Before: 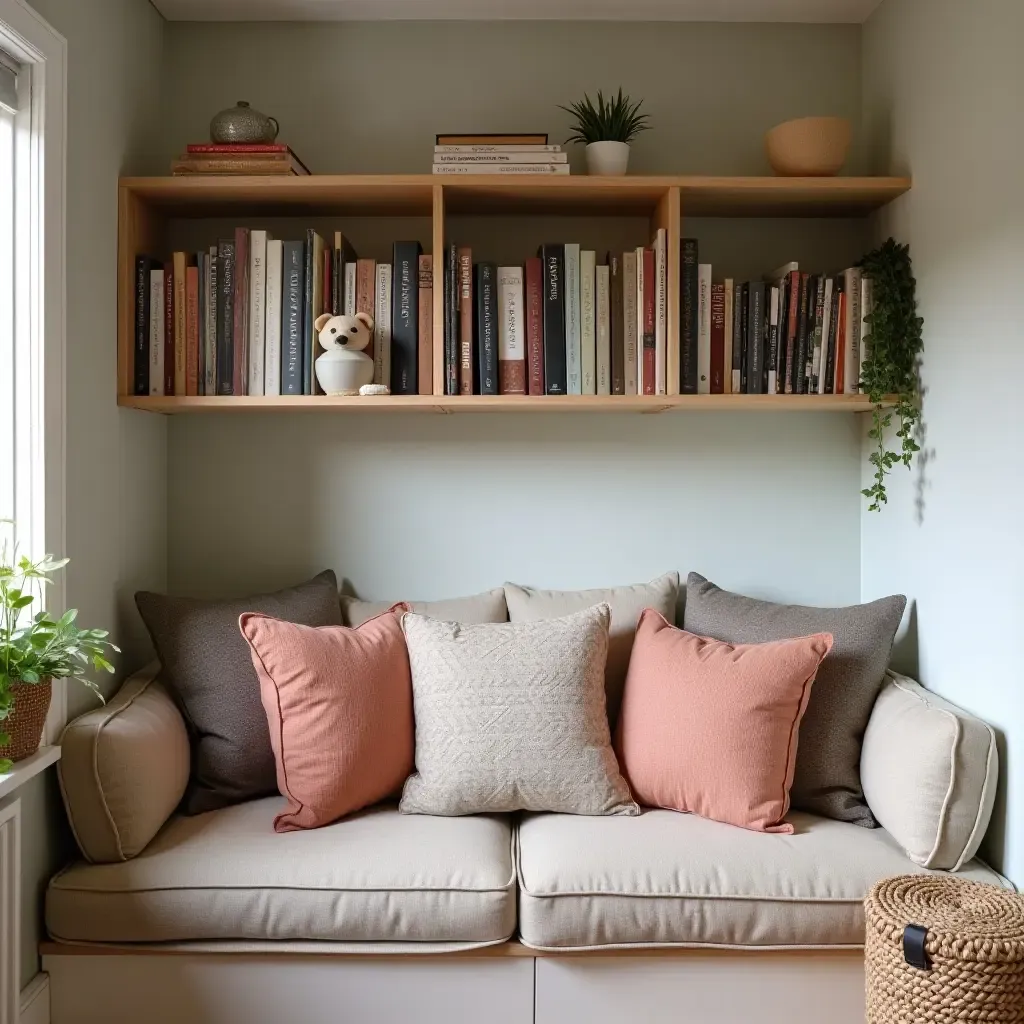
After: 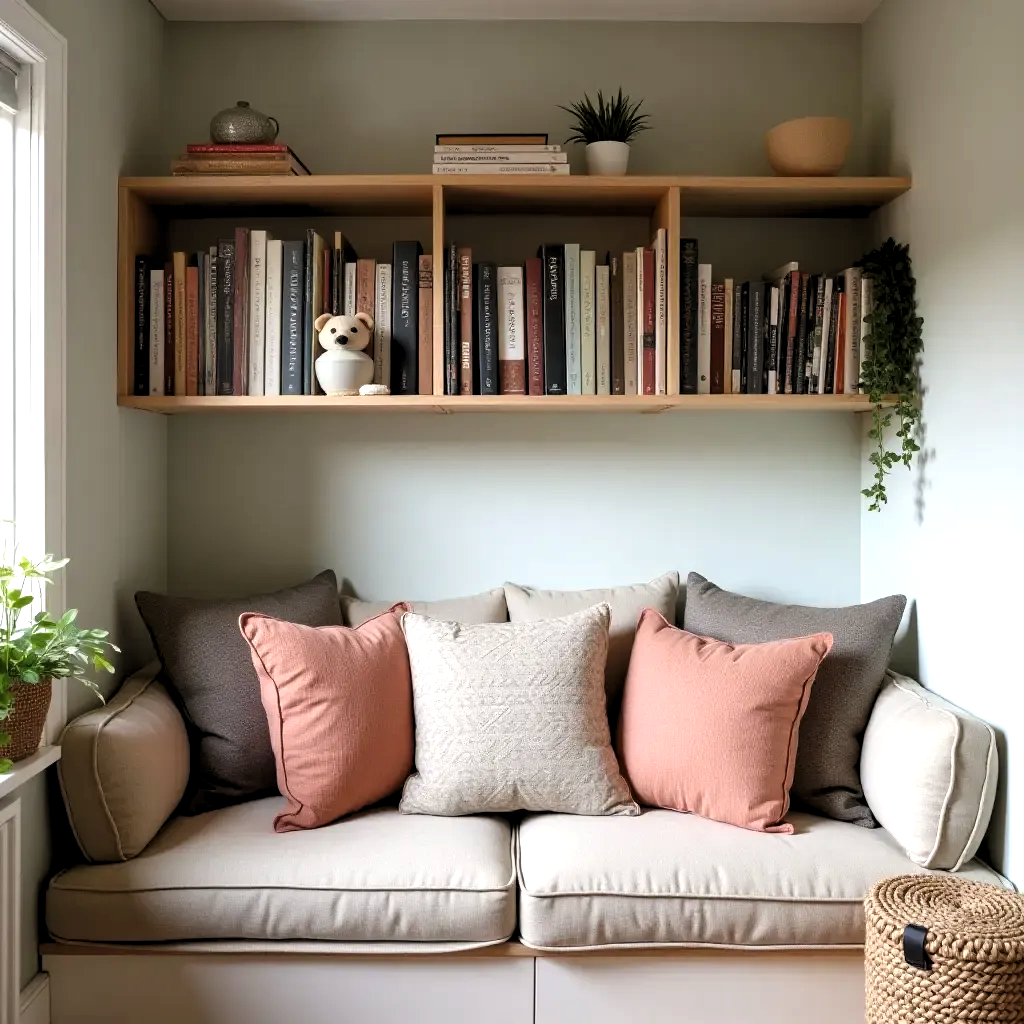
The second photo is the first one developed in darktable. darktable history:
exposure: exposure 0.177 EV, compensate highlight preservation false
levels: levels [0.062, 0.494, 0.925]
